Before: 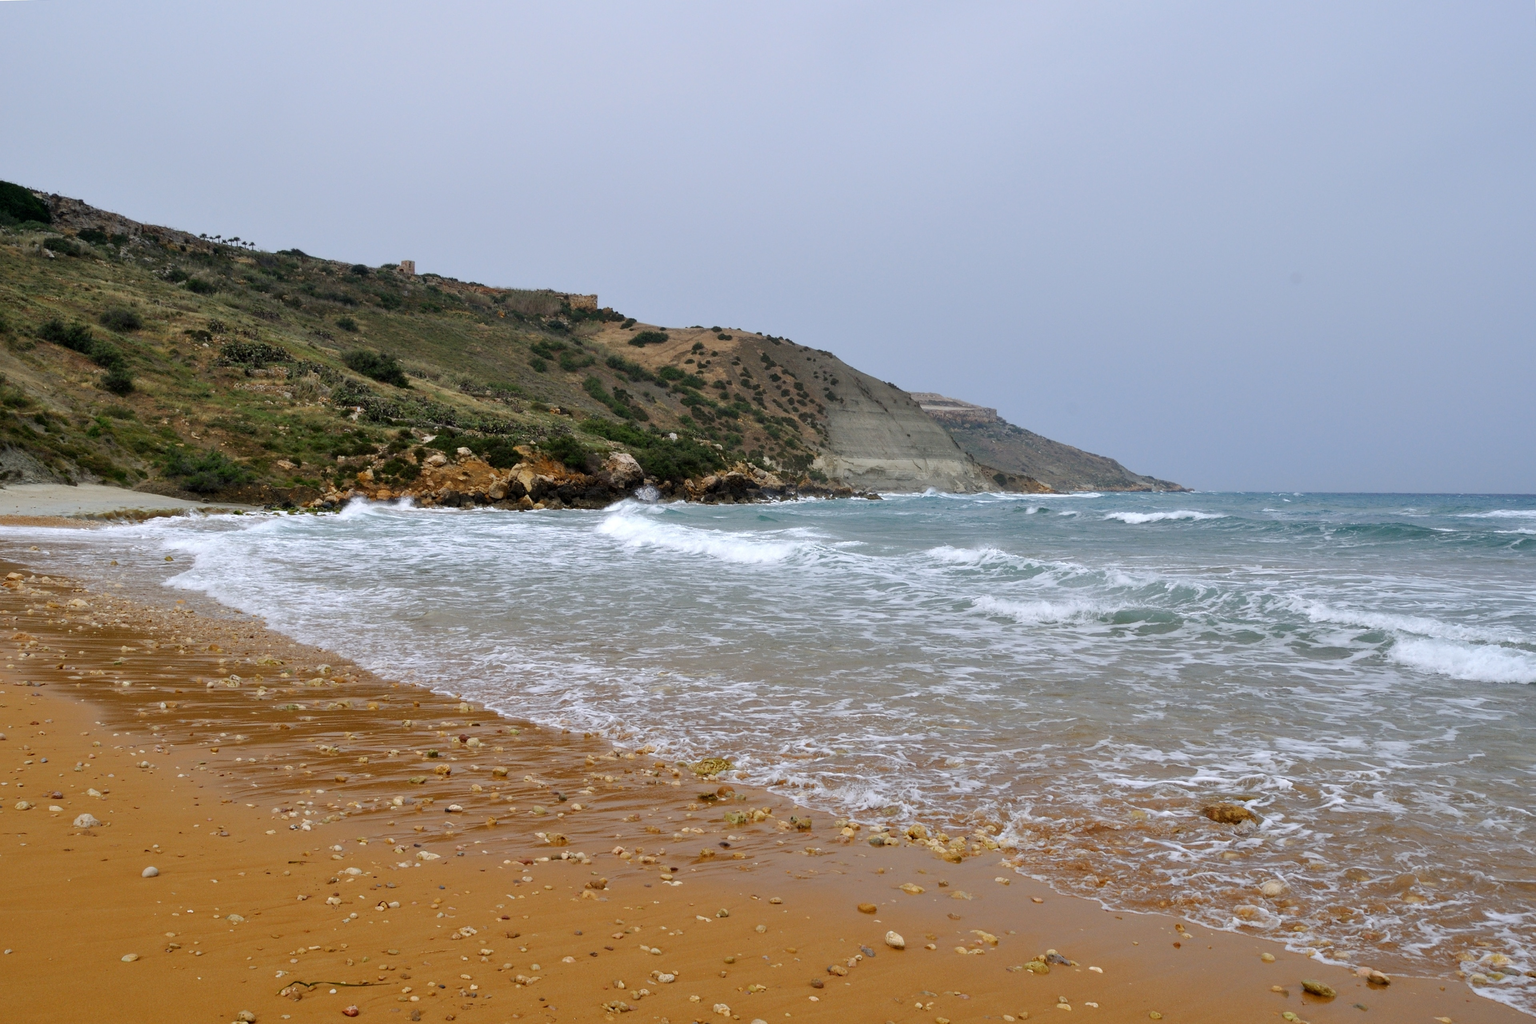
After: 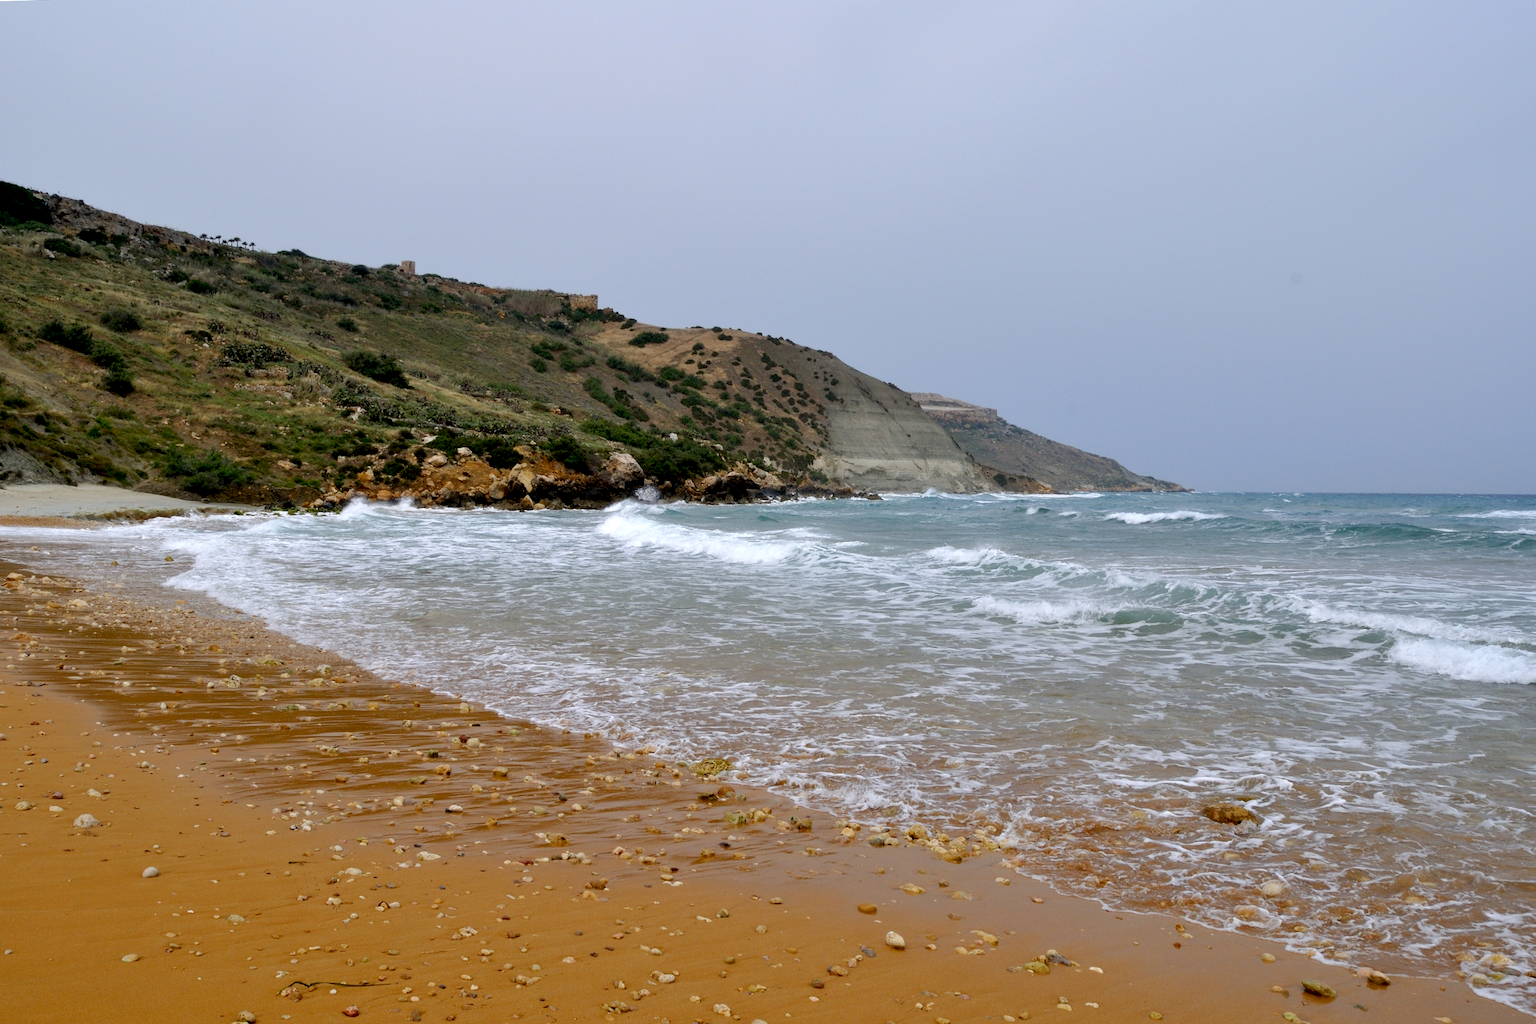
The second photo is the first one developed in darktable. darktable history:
exposure: black level correction 0.01, exposure 0.016 EV, compensate highlight preservation false
tone equalizer: edges refinement/feathering 500, mask exposure compensation -1.57 EV, preserve details no
